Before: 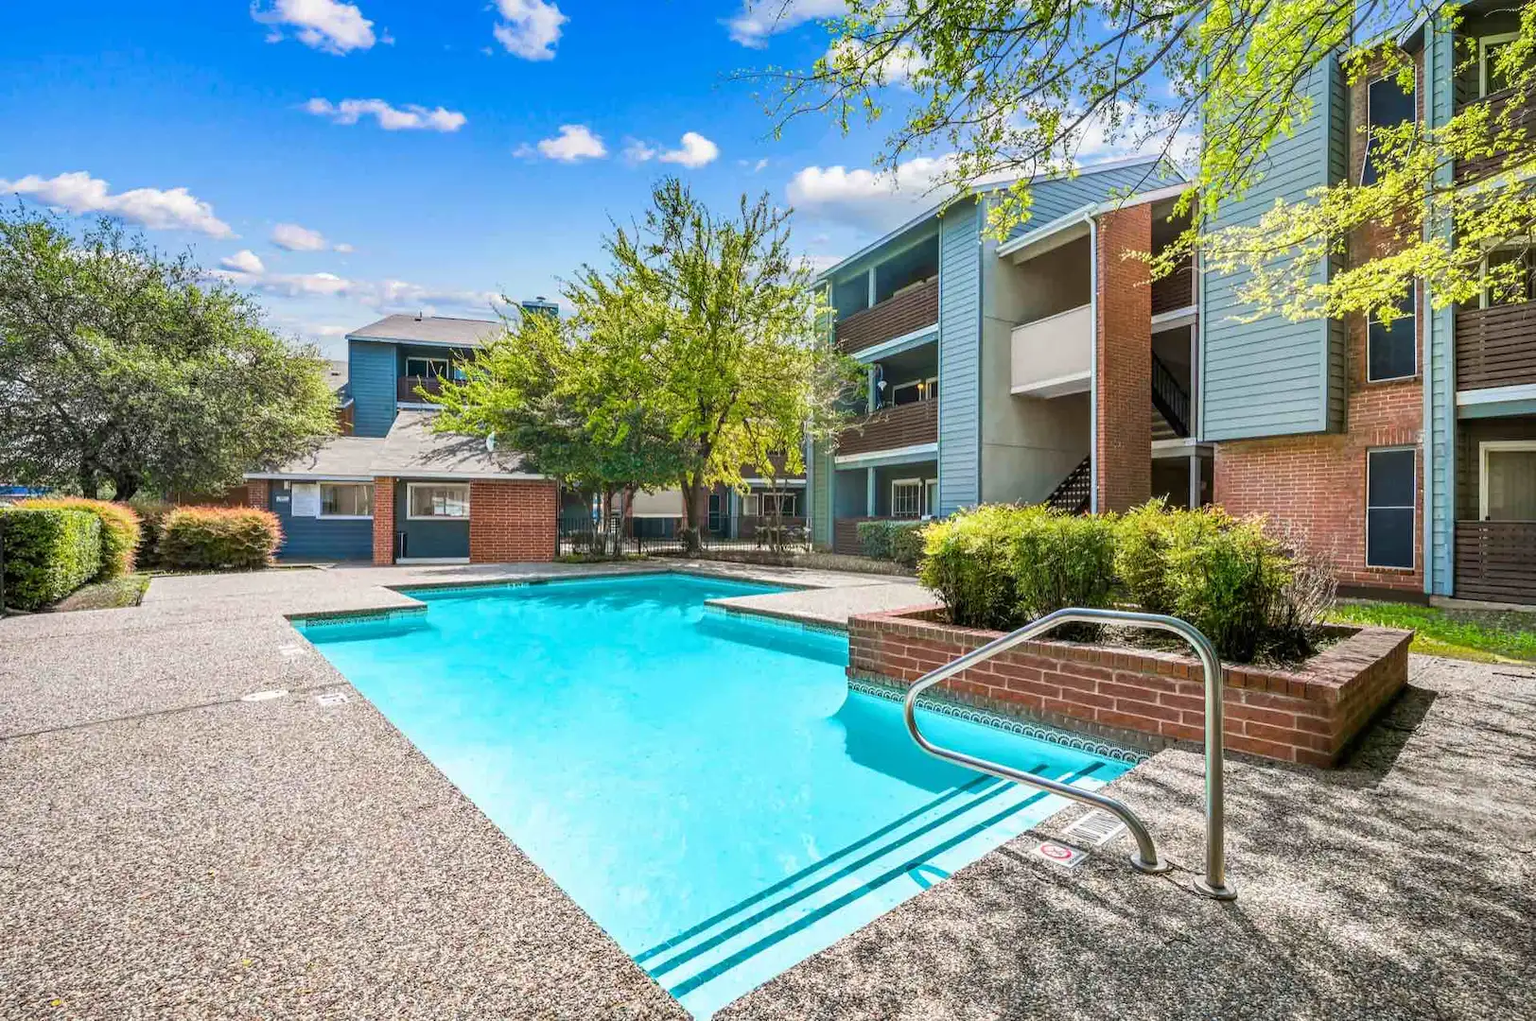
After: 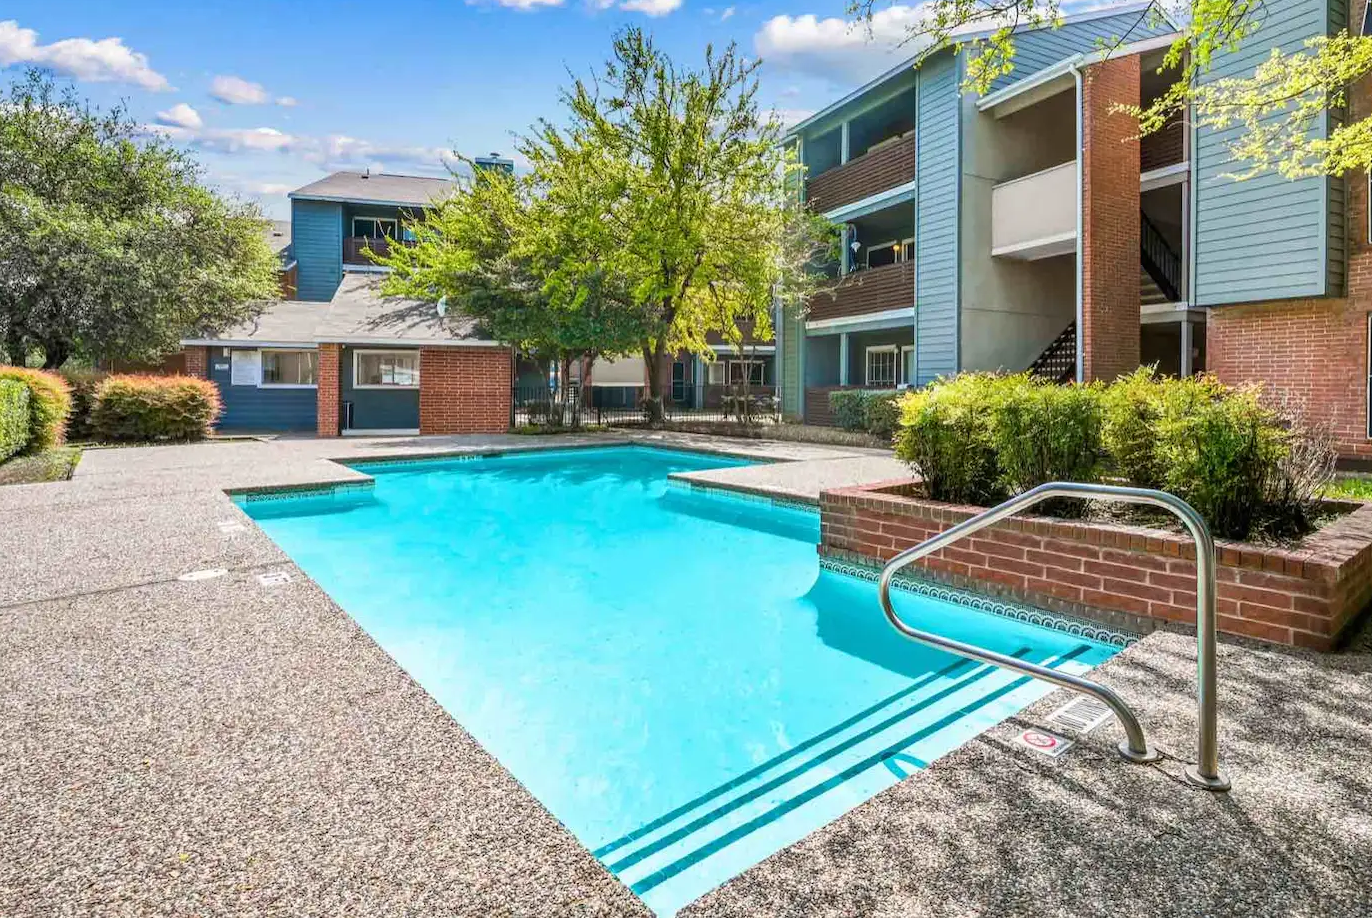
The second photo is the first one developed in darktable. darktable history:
crop and rotate: left 4.8%, top 14.964%, right 10.686%
